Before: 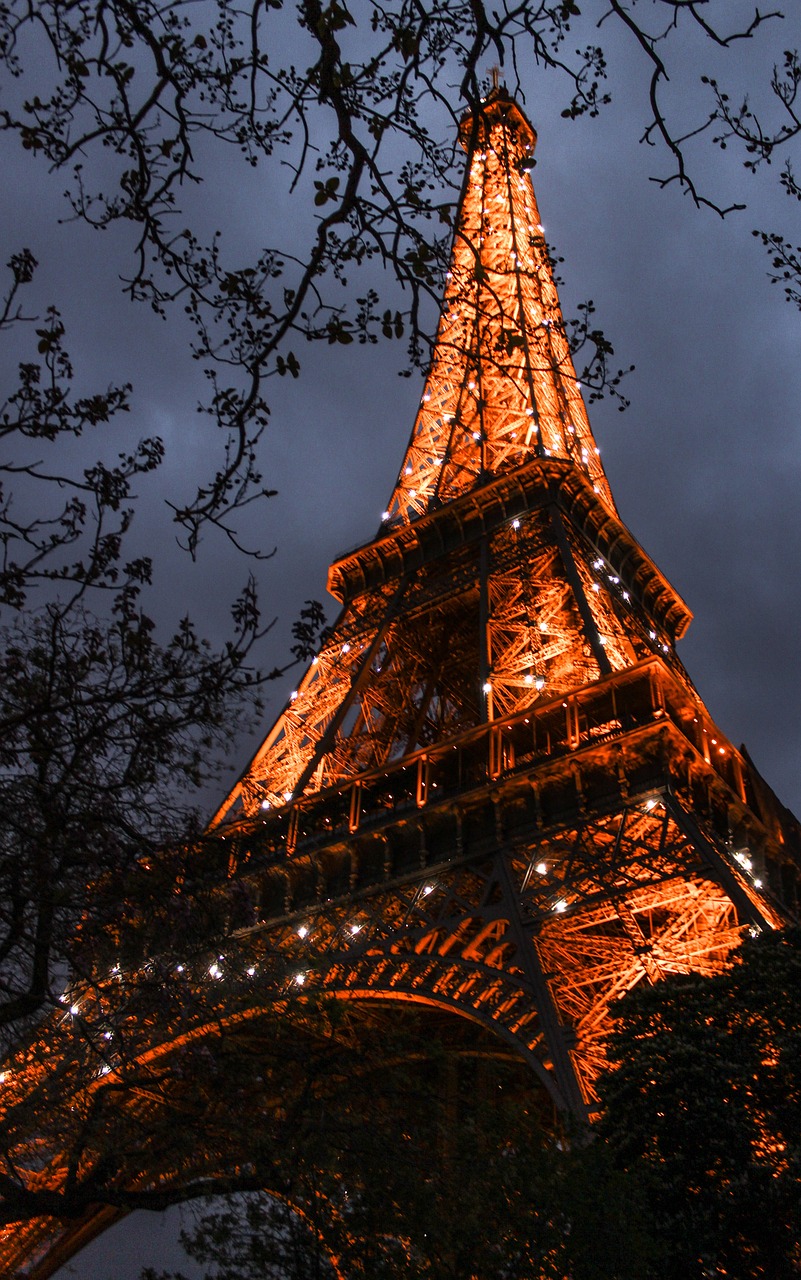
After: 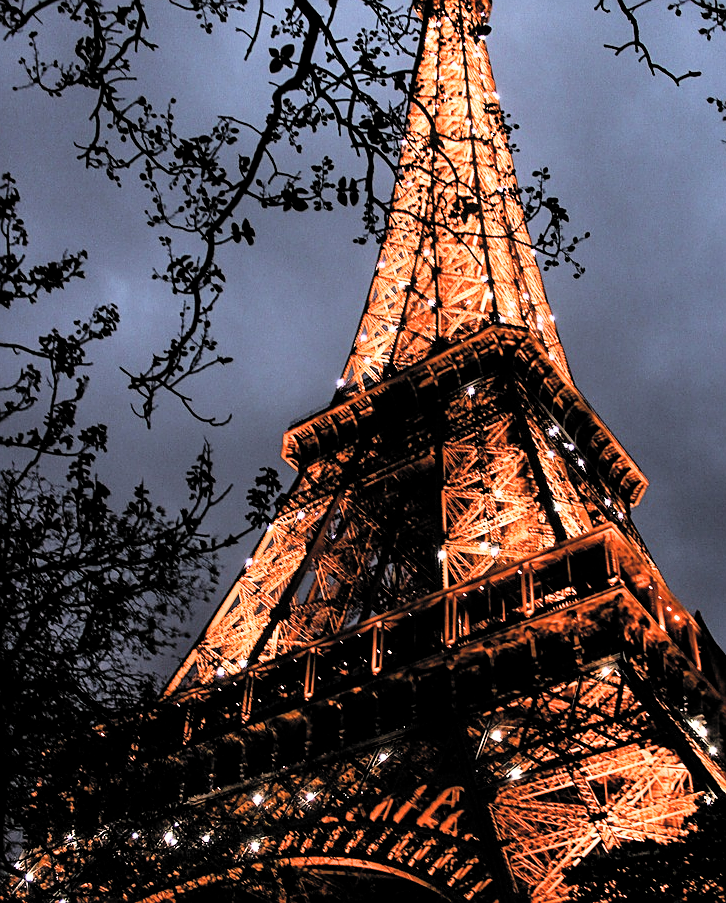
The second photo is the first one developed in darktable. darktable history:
crop: left 5.671%, top 10.429%, right 3.611%, bottom 18.979%
sharpen: on, module defaults
filmic rgb: middle gray luminance 8.73%, black relative exposure -6.26 EV, white relative exposure 2.73 EV, target black luminance 0%, hardness 4.74, latitude 74.18%, contrast 1.339, shadows ↔ highlights balance 9.65%, iterations of high-quality reconstruction 10
contrast brightness saturation: contrast 0.098, brightness 0.298, saturation 0.137
